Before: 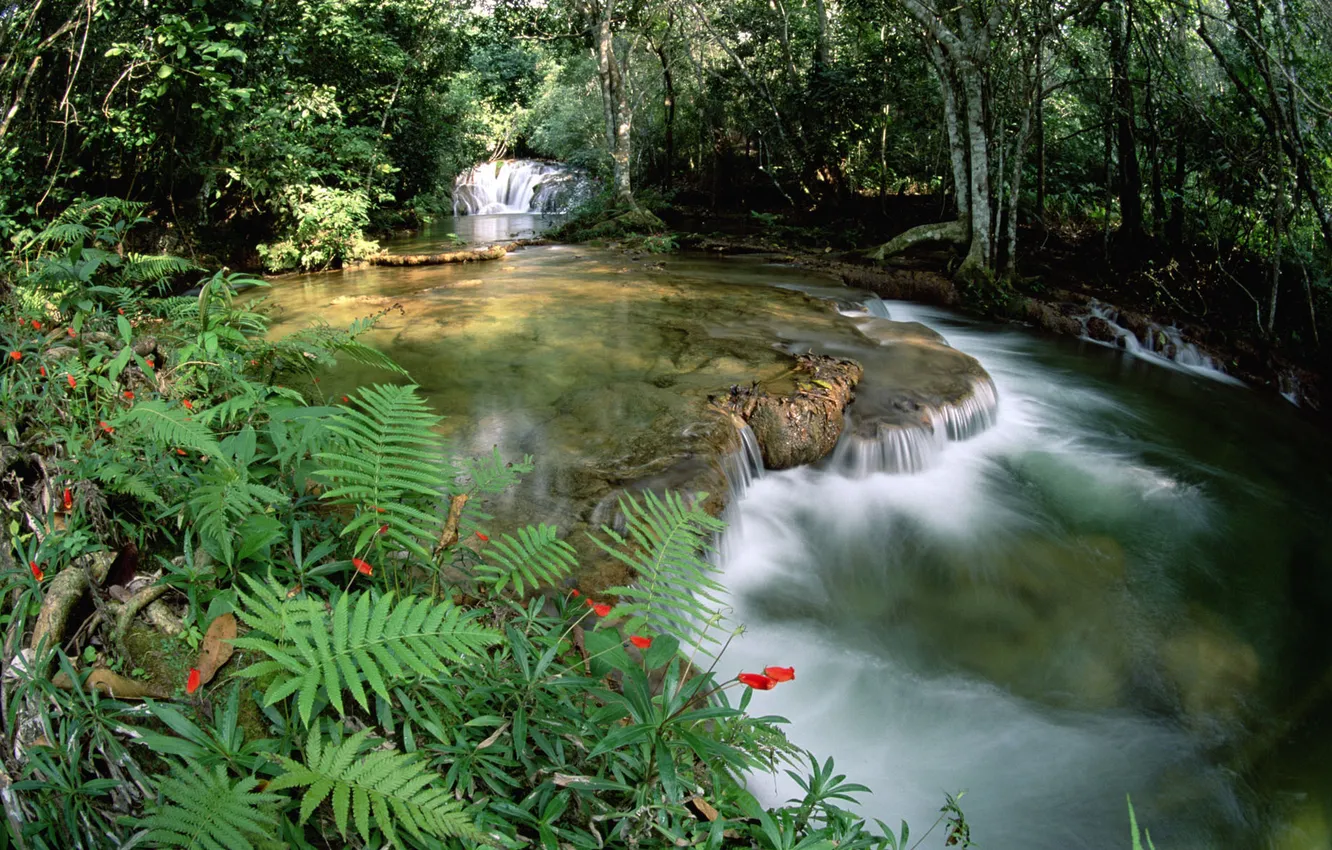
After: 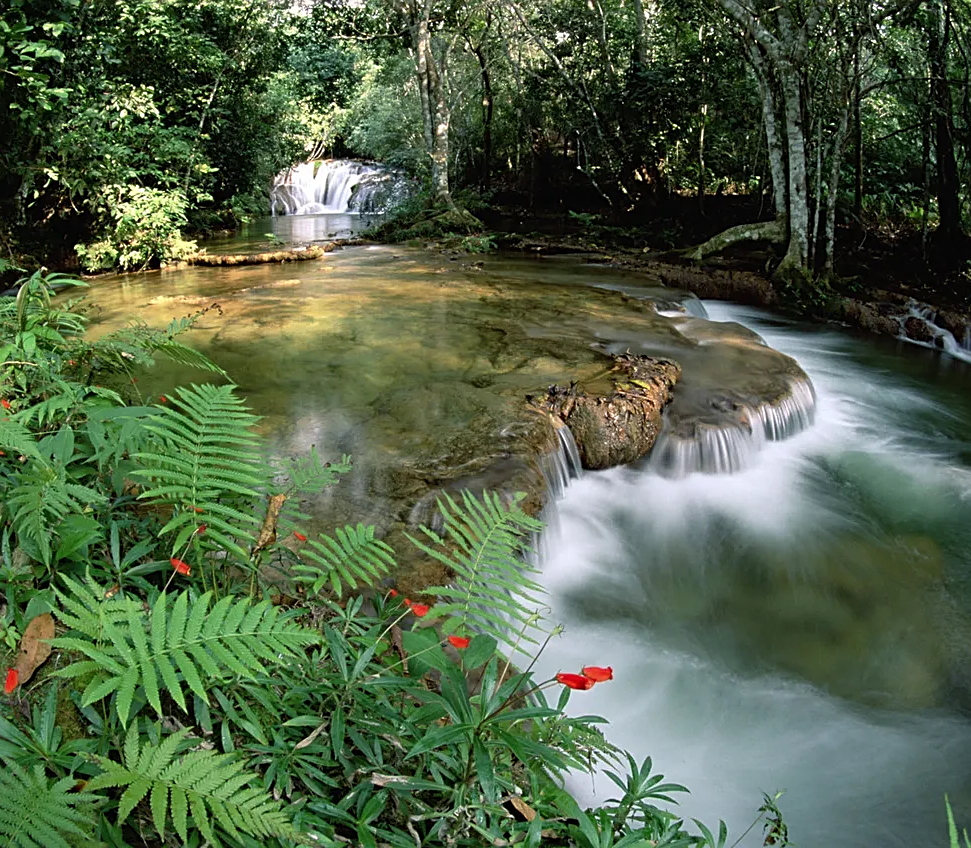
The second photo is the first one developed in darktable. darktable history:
crop: left 13.687%, right 13.412%
sharpen: on, module defaults
